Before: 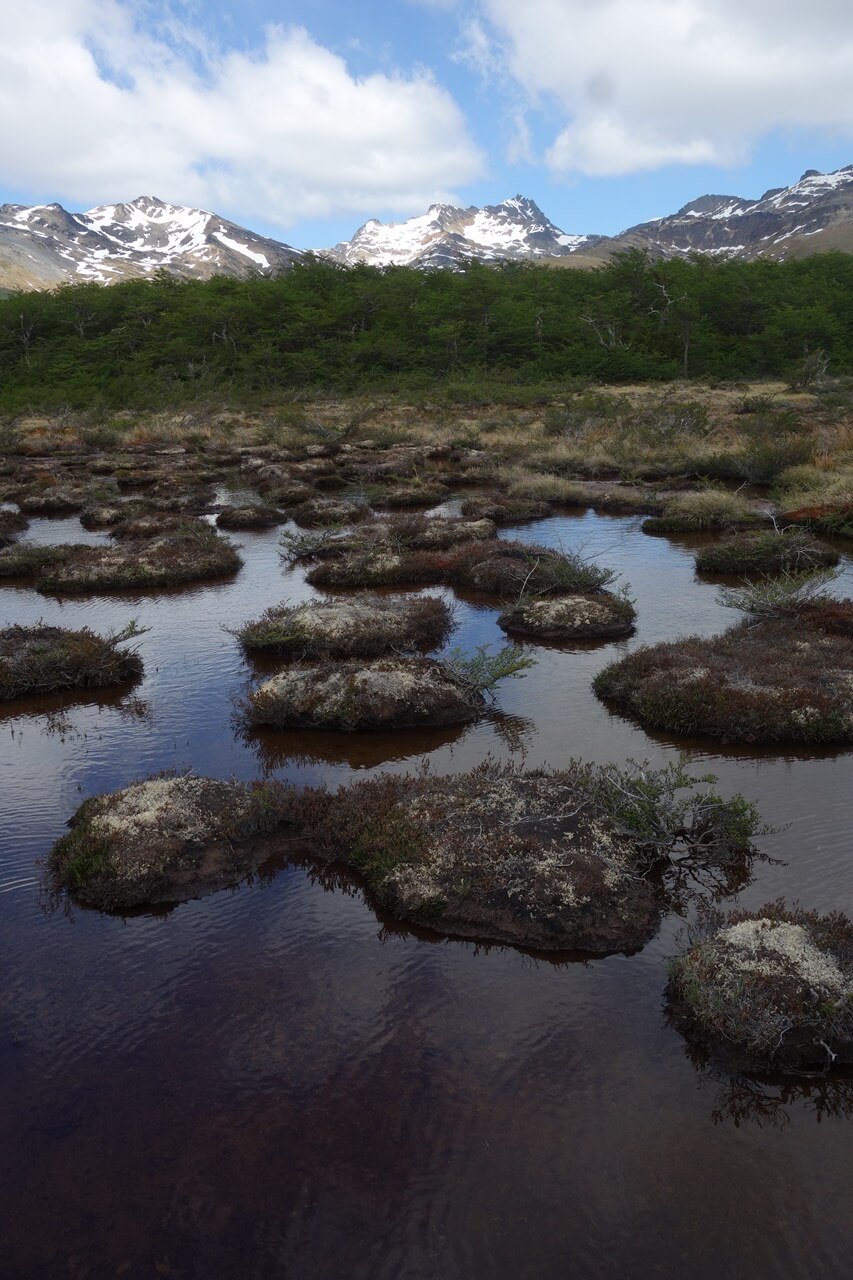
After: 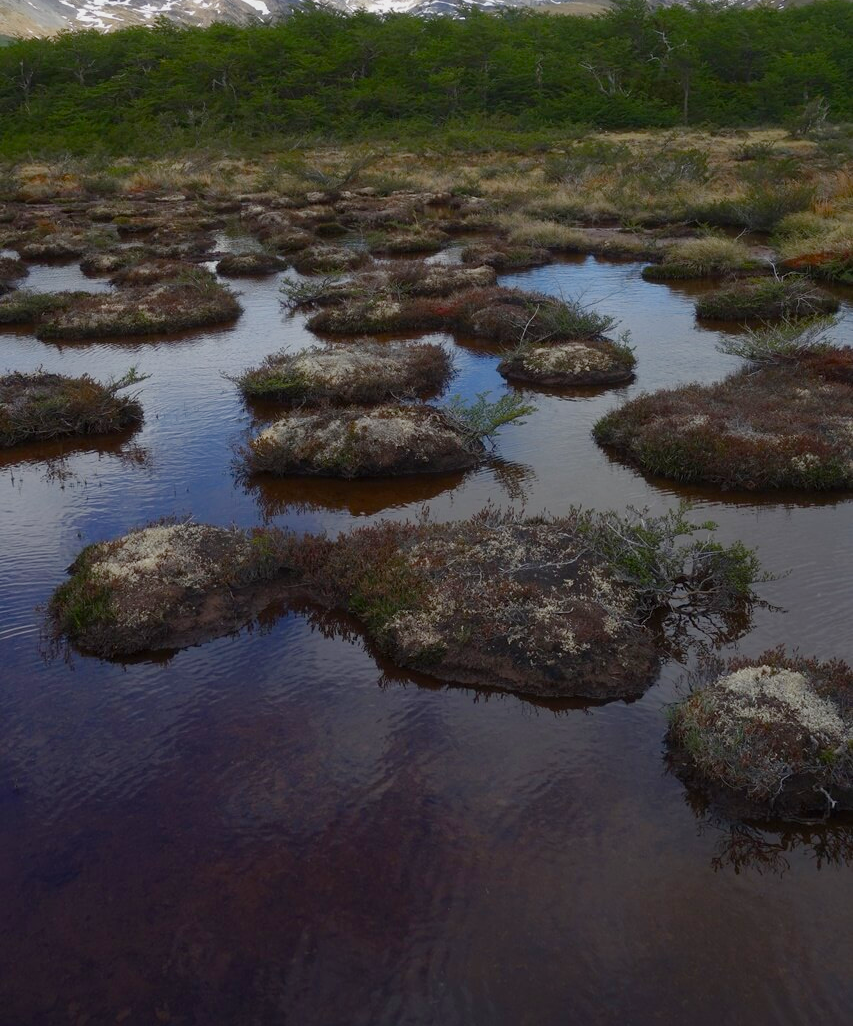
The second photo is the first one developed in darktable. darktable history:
crop and rotate: top 19.784%
color balance rgb: perceptual saturation grading › global saturation 20%, perceptual saturation grading › highlights -25.428%, perceptual saturation grading › shadows 25.545%, contrast -9.964%
